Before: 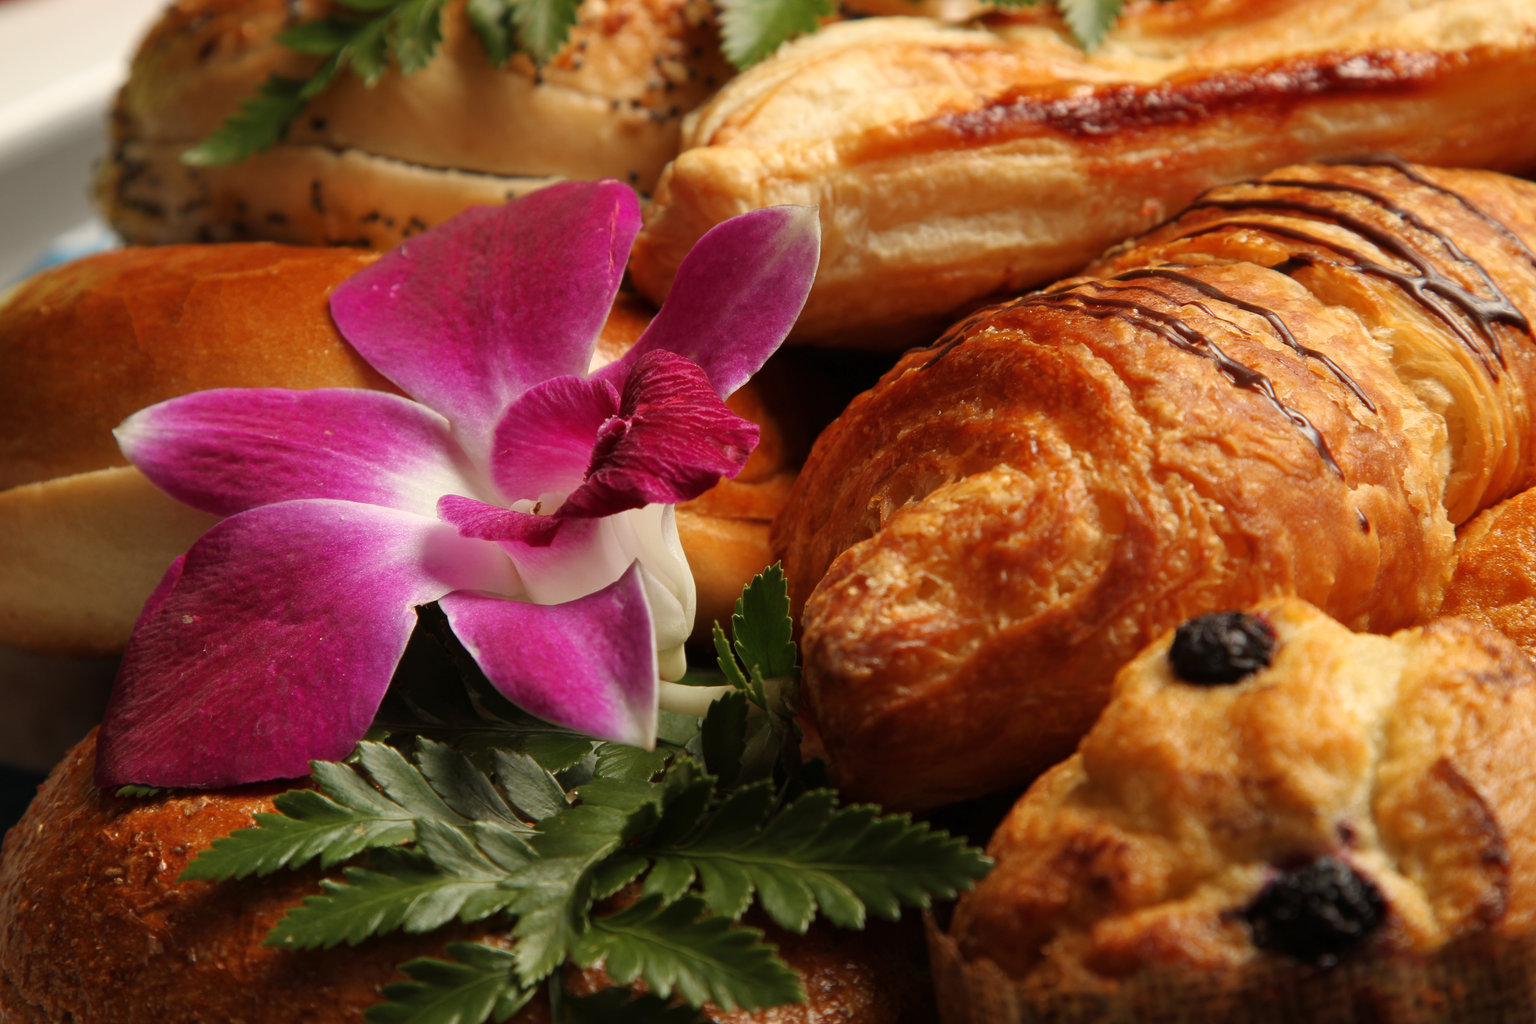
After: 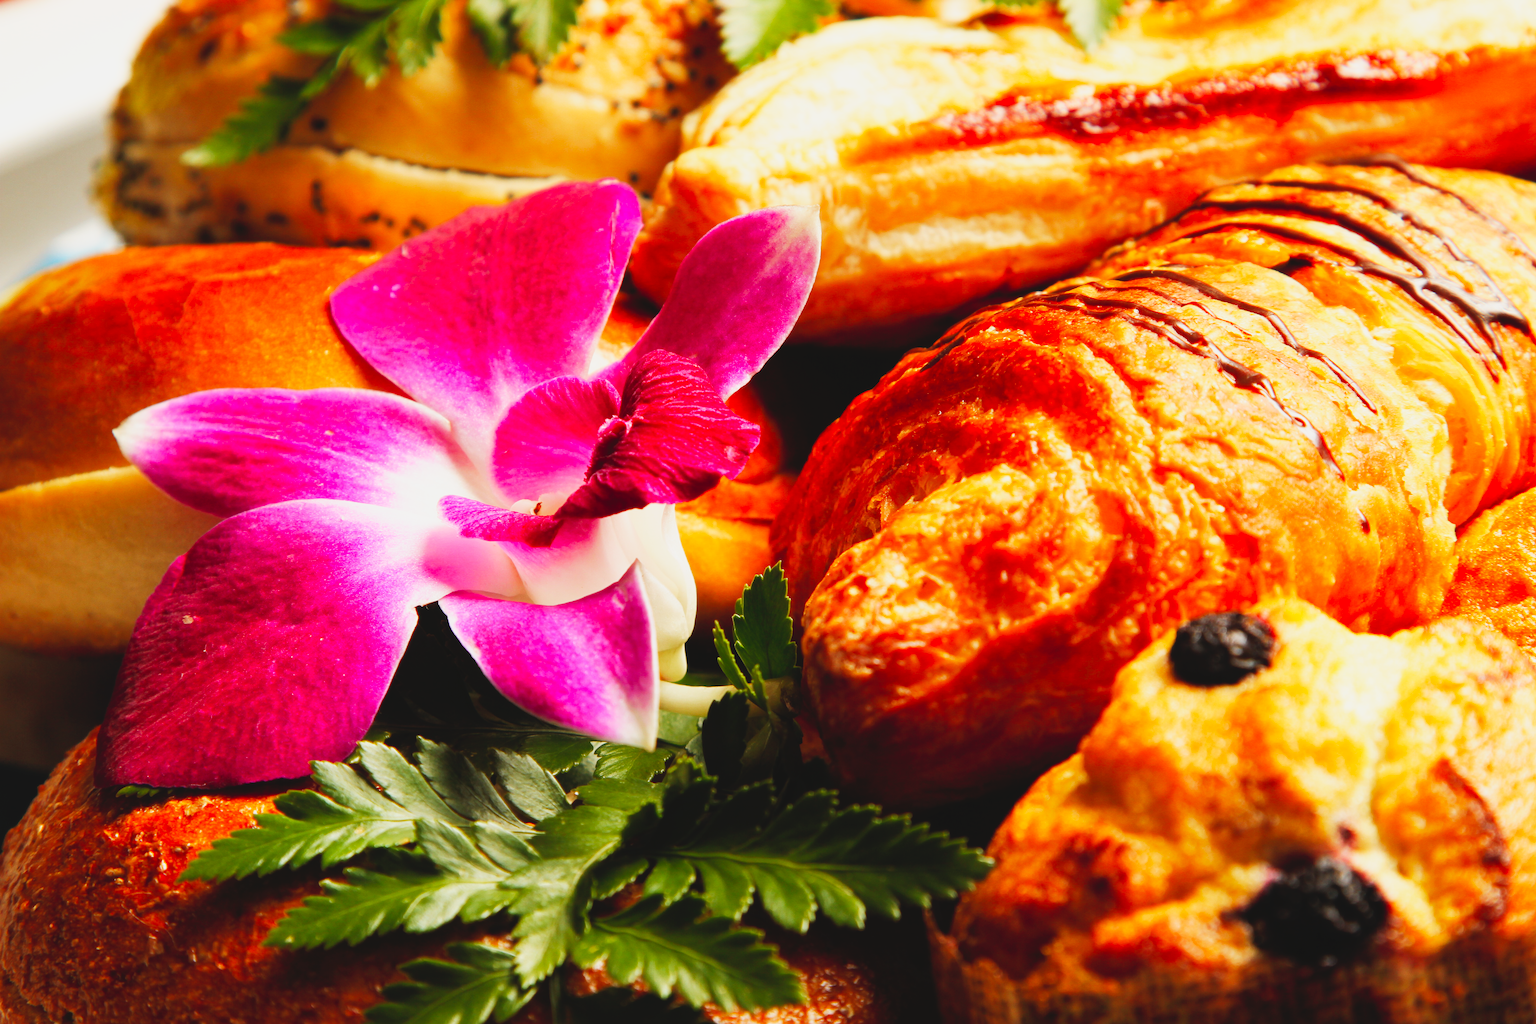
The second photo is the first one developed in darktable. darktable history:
contrast brightness saturation: contrast -0.093, brightness 0.042, saturation 0.081
base curve: curves: ch0 [(0, 0) (0.007, 0.004) (0.027, 0.03) (0.046, 0.07) (0.207, 0.54) (0.442, 0.872) (0.673, 0.972) (1, 1)], preserve colors none
